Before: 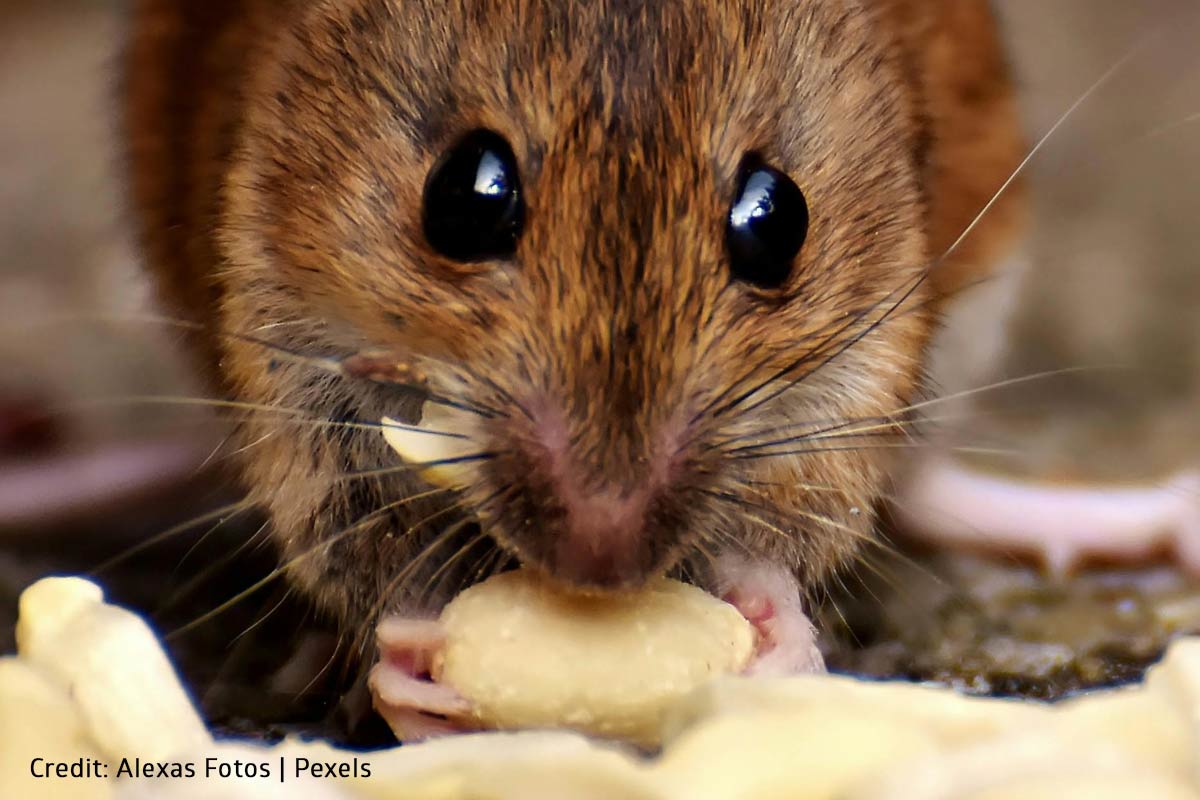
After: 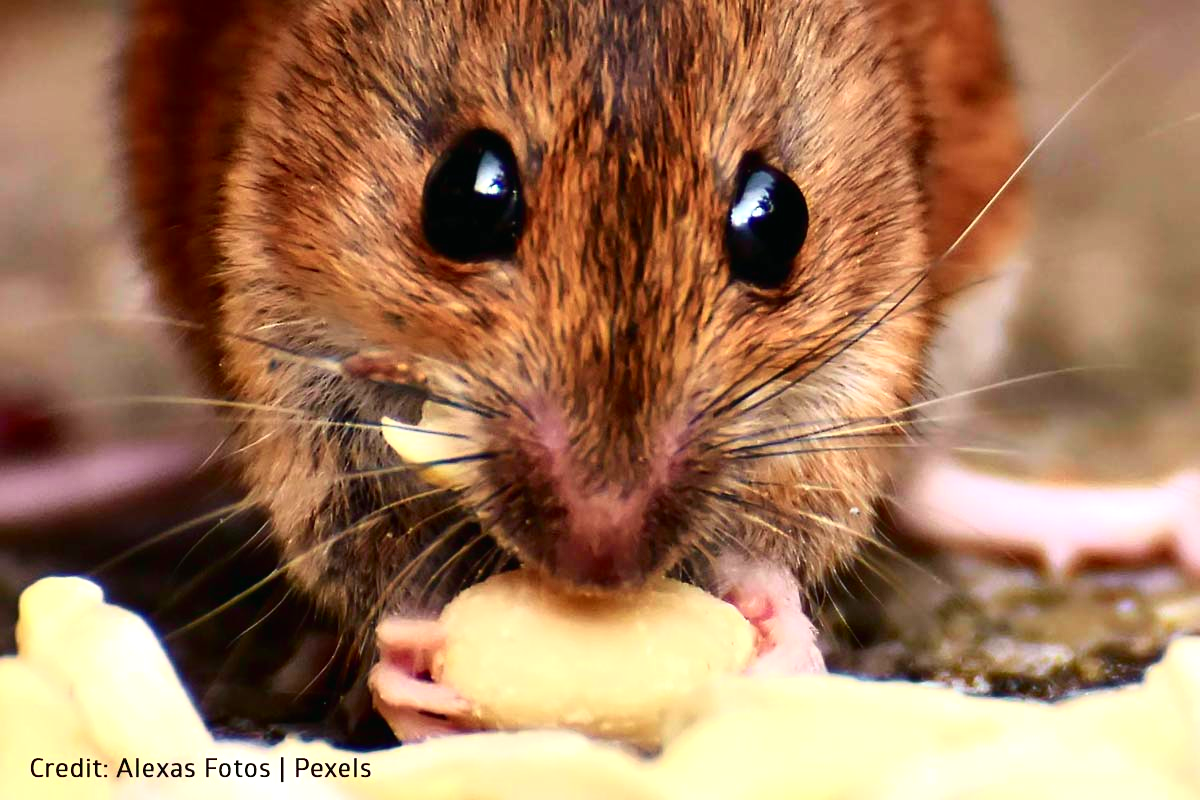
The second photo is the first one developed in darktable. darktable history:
tone equalizer: on, module defaults
exposure: exposure 0.507 EV, compensate highlight preservation false
tone curve: curves: ch0 [(0, 0.01) (0.037, 0.032) (0.131, 0.108) (0.275, 0.258) (0.483, 0.512) (0.61, 0.661) (0.696, 0.76) (0.792, 0.867) (0.911, 0.955) (0.997, 0.995)]; ch1 [(0, 0) (0.308, 0.268) (0.425, 0.383) (0.503, 0.502) (0.529, 0.543) (0.706, 0.754) (0.869, 0.907) (1, 1)]; ch2 [(0, 0) (0.228, 0.196) (0.336, 0.315) (0.399, 0.403) (0.485, 0.487) (0.502, 0.502) (0.525, 0.523) (0.545, 0.552) (0.587, 0.61) (0.636, 0.654) (0.711, 0.729) (0.855, 0.87) (0.998, 0.977)], color space Lab, independent channels, preserve colors none
